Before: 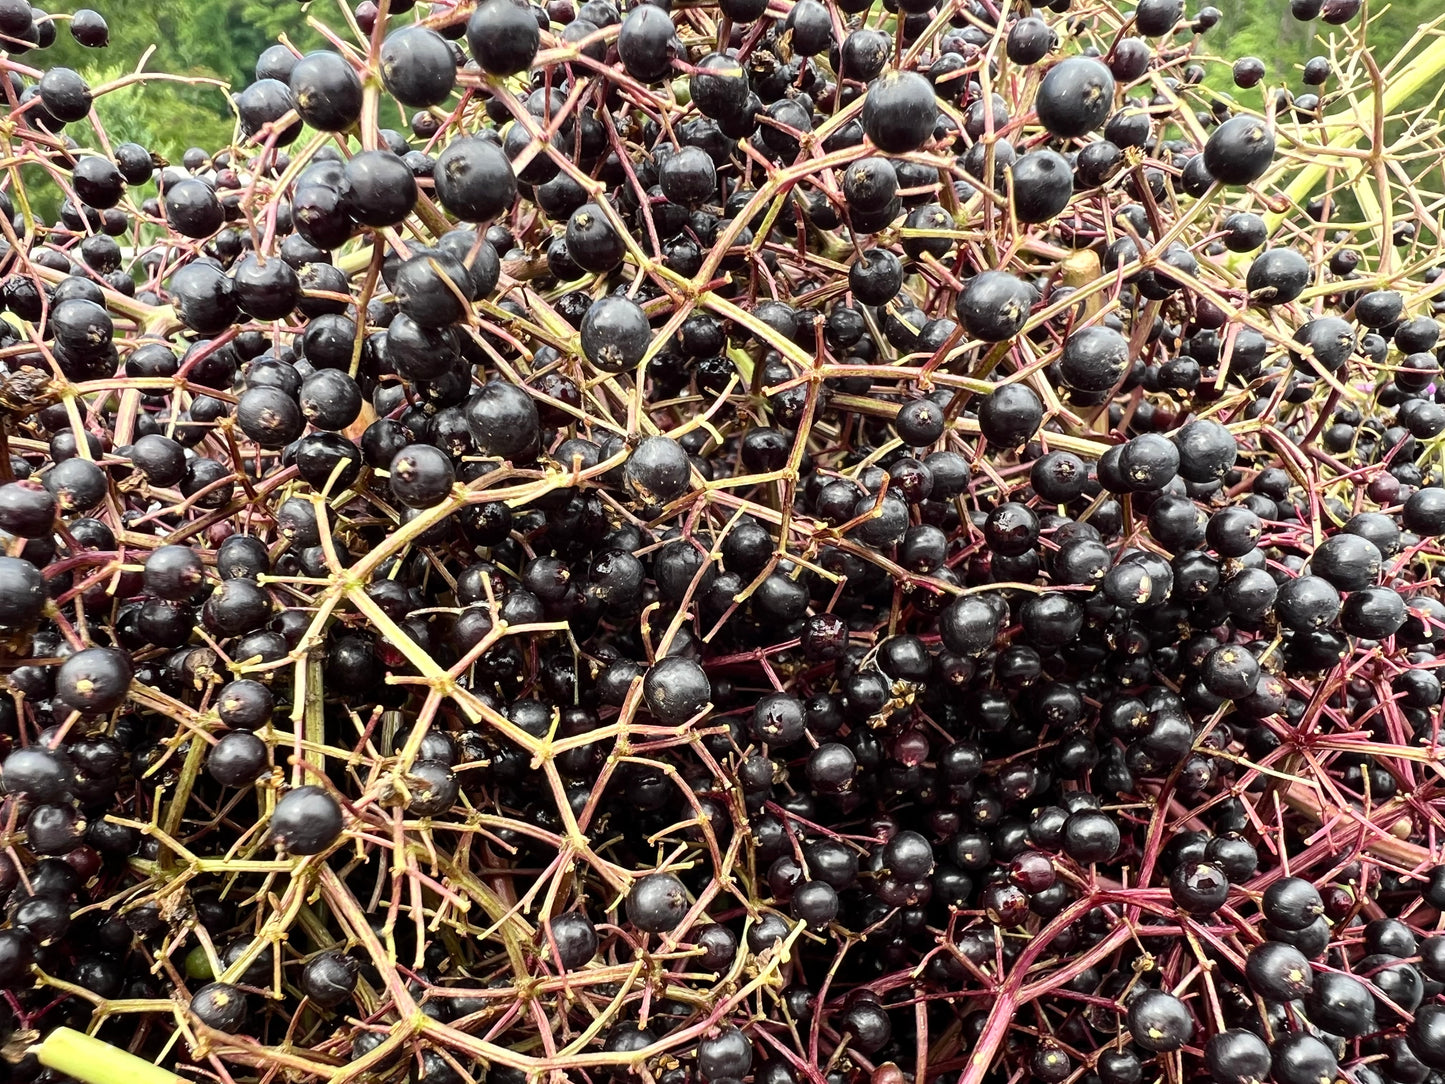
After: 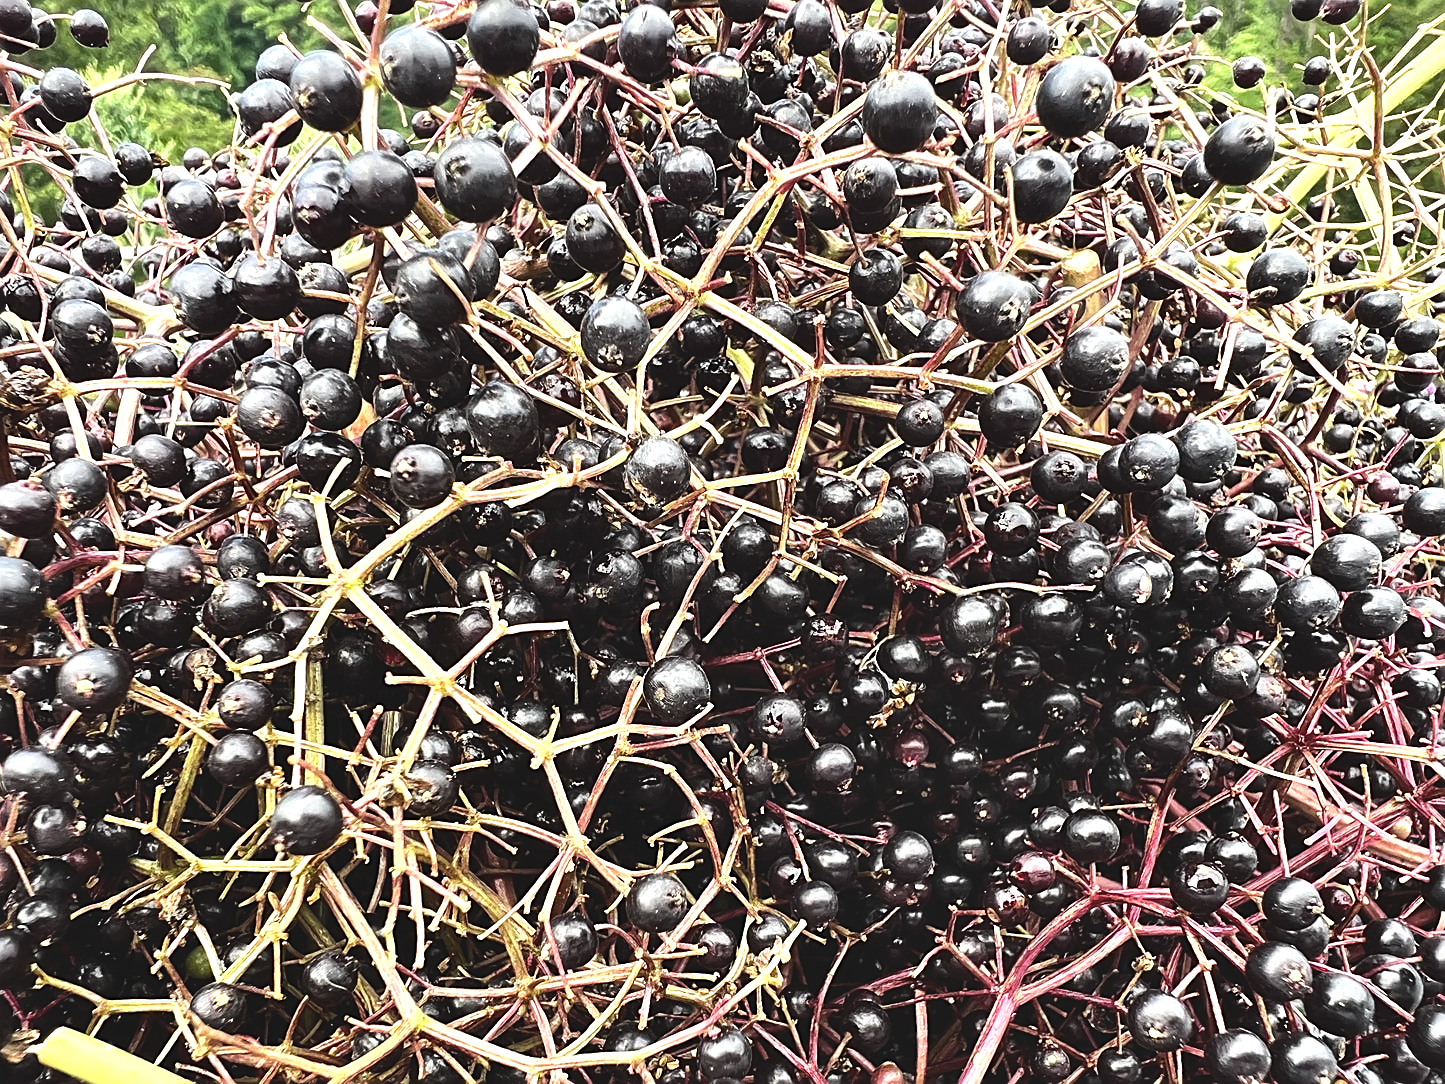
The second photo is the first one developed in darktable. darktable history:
exposure: black level correction -0.015, compensate highlight preservation false
sharpen: on, module defaults
tone equalizer: -8 EV -0.75 EV, -7 EV -0.7 EV, -6 EV -0.6 EV, -5 EV -0.4 EV, -3 EV 0.4 EV, -2 EV 0.6 EV, -1 EV 0.7 EV, +0 EV 0.75 EV, edges refinement/feathering 500, mask exposure compensation -1.57 EV, preserve details no
shadows and highlights: soften with gaussian
